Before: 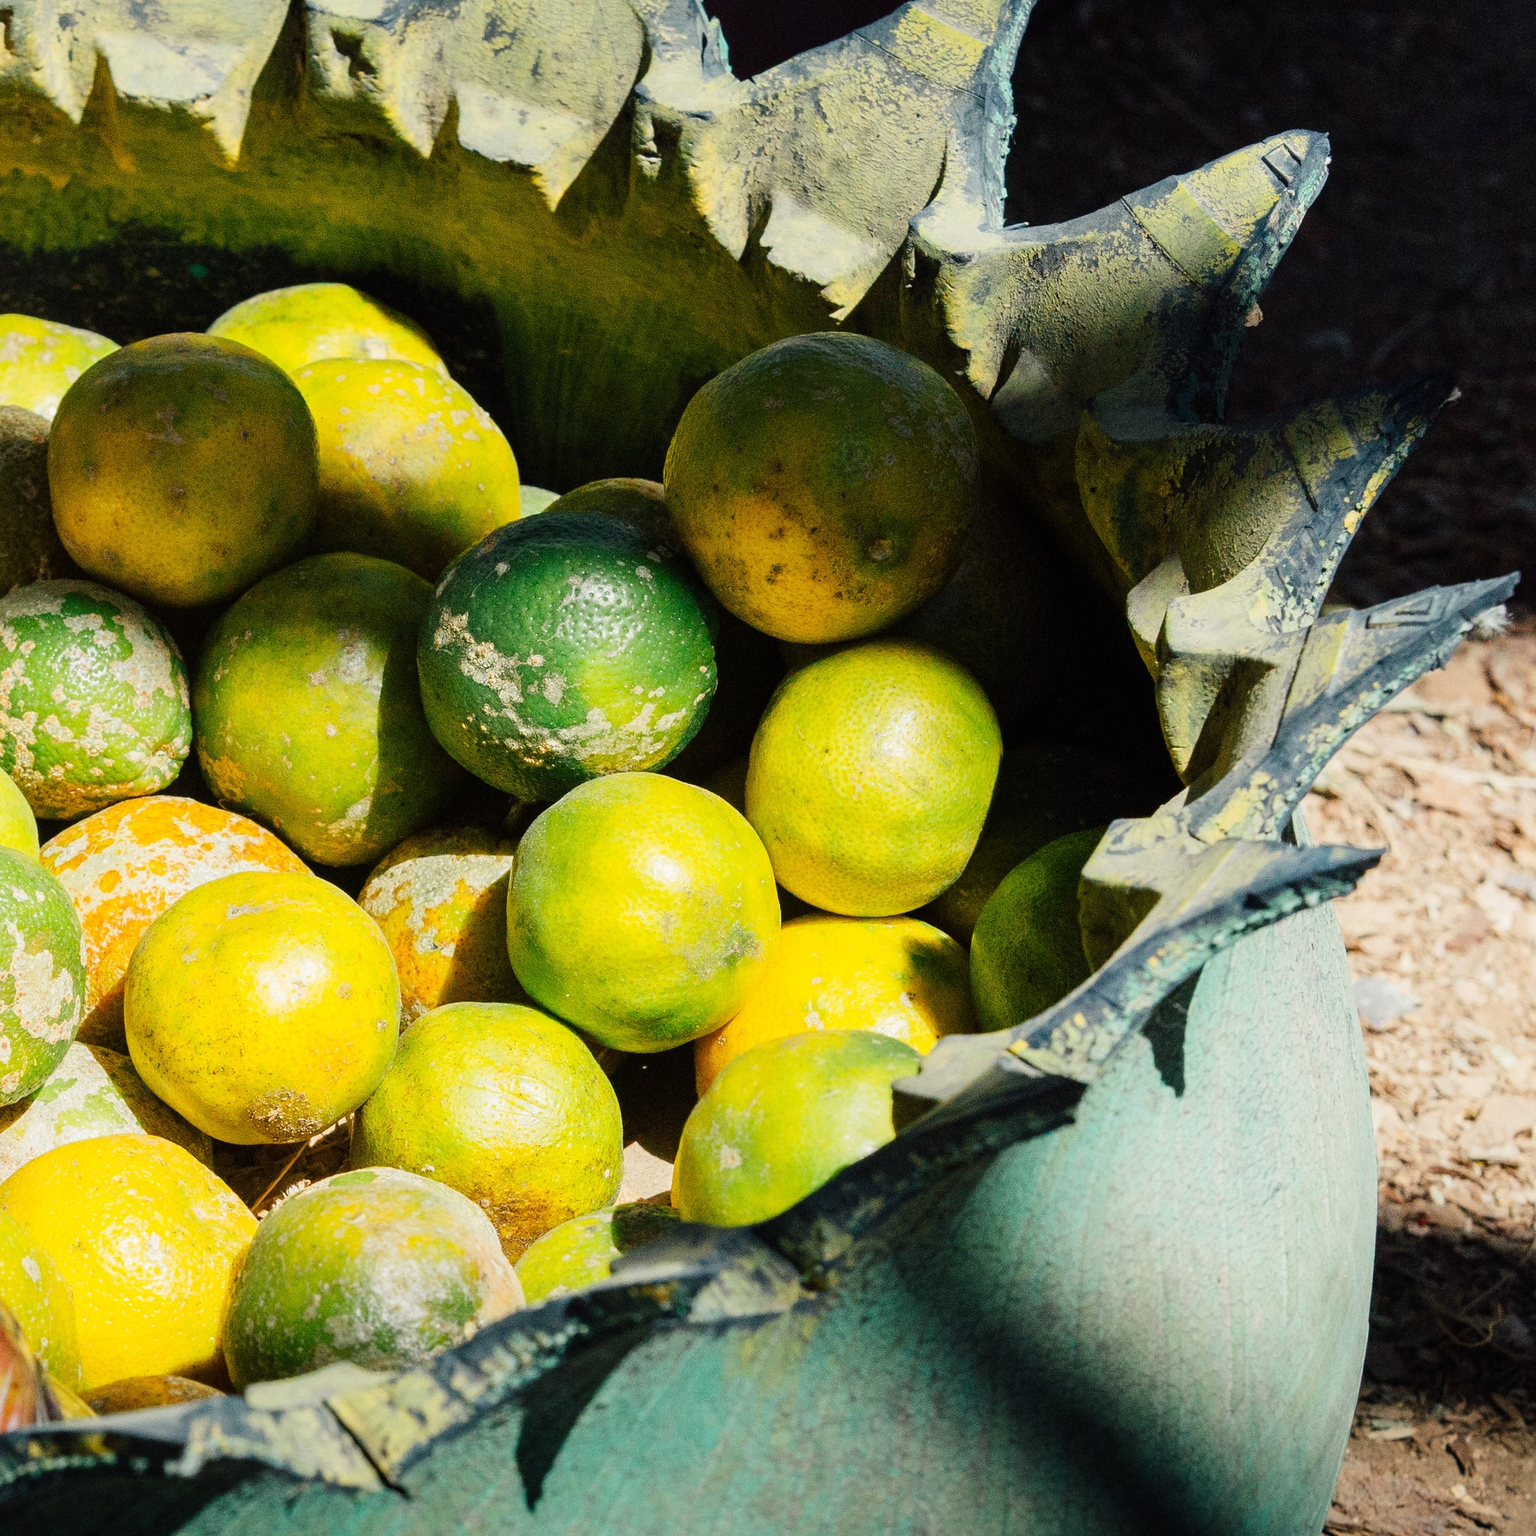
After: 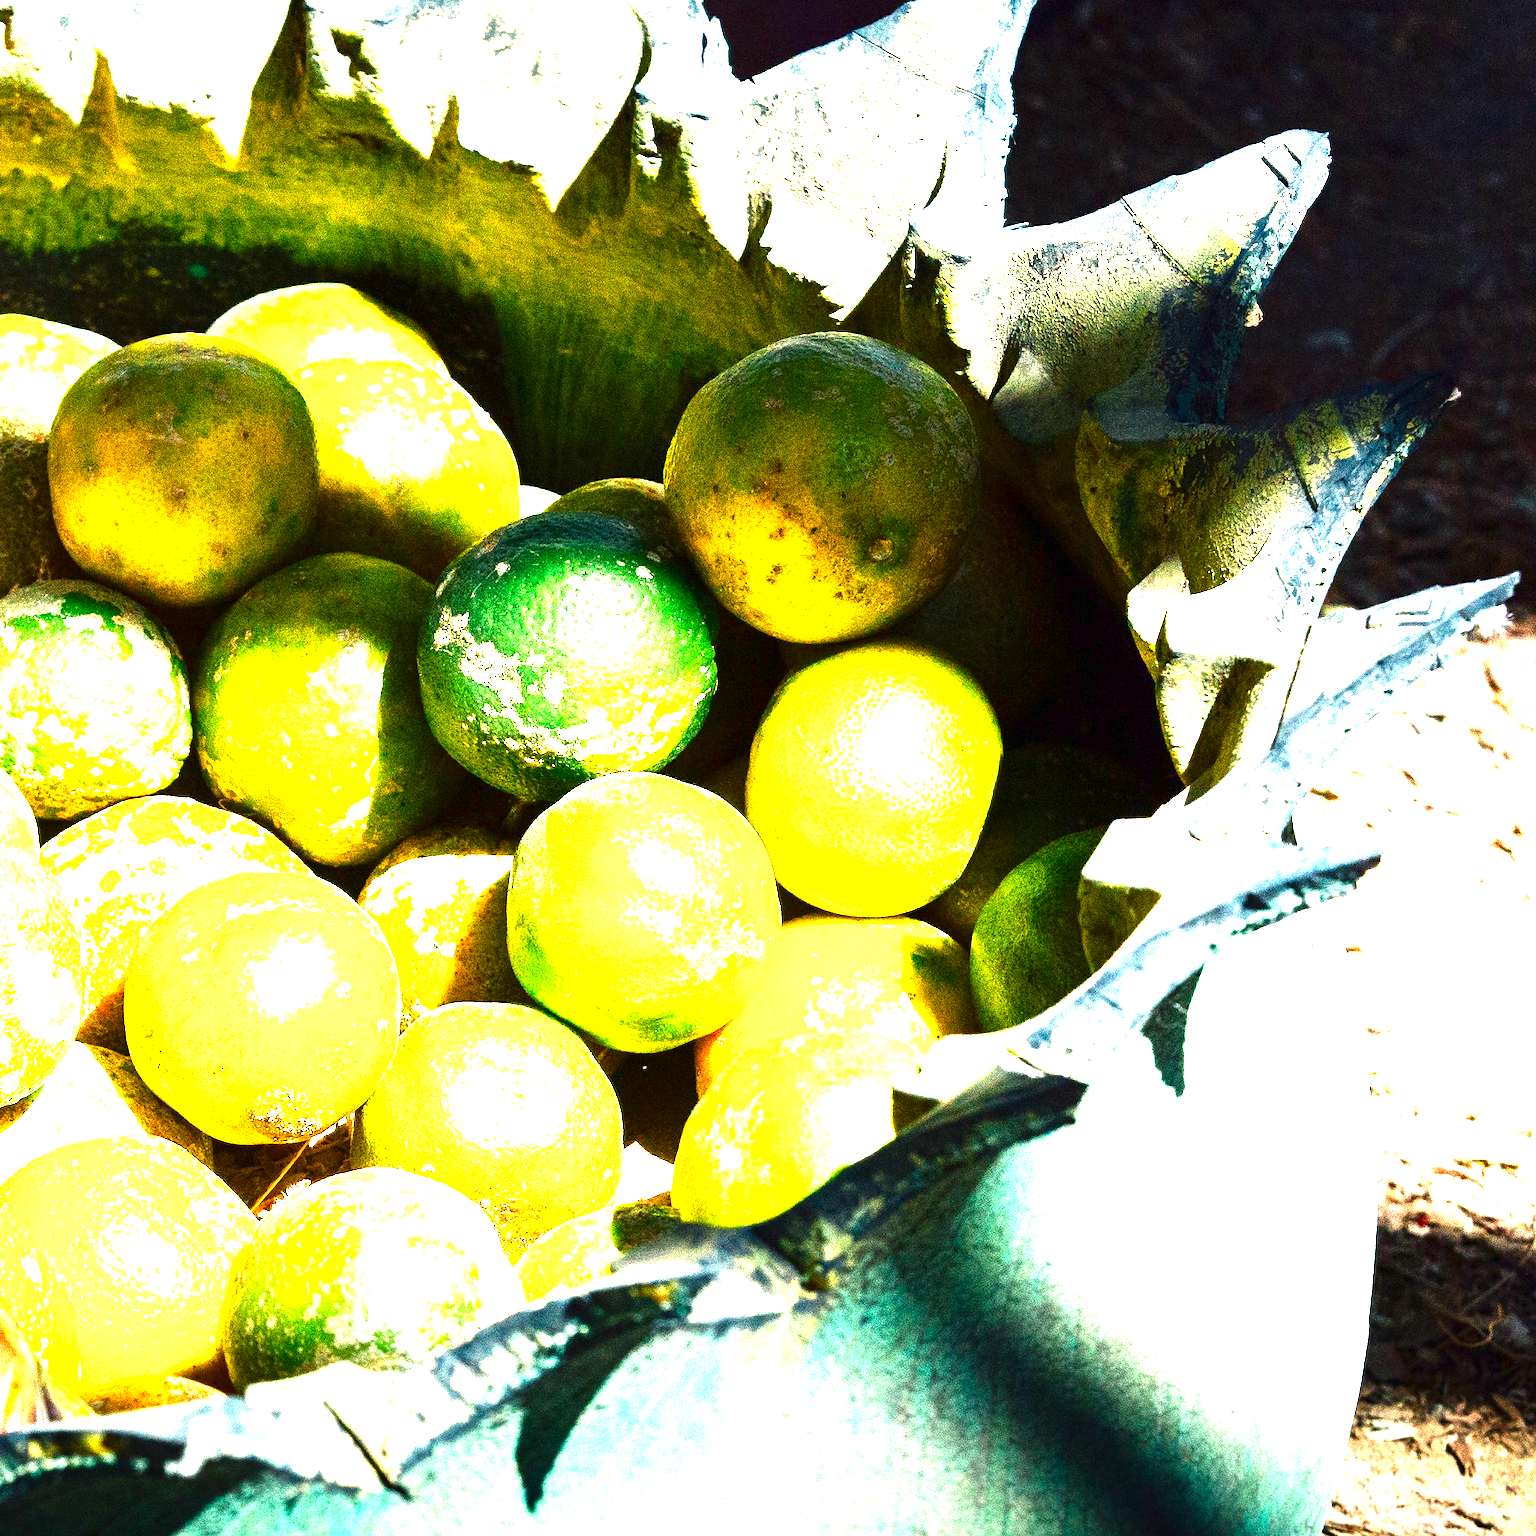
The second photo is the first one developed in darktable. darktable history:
contrast brightness saturation: brightness -0.246, saturation 0.198
exposure: black level correction 0, exposure 2.362 EV, compensate highlight preservation false
